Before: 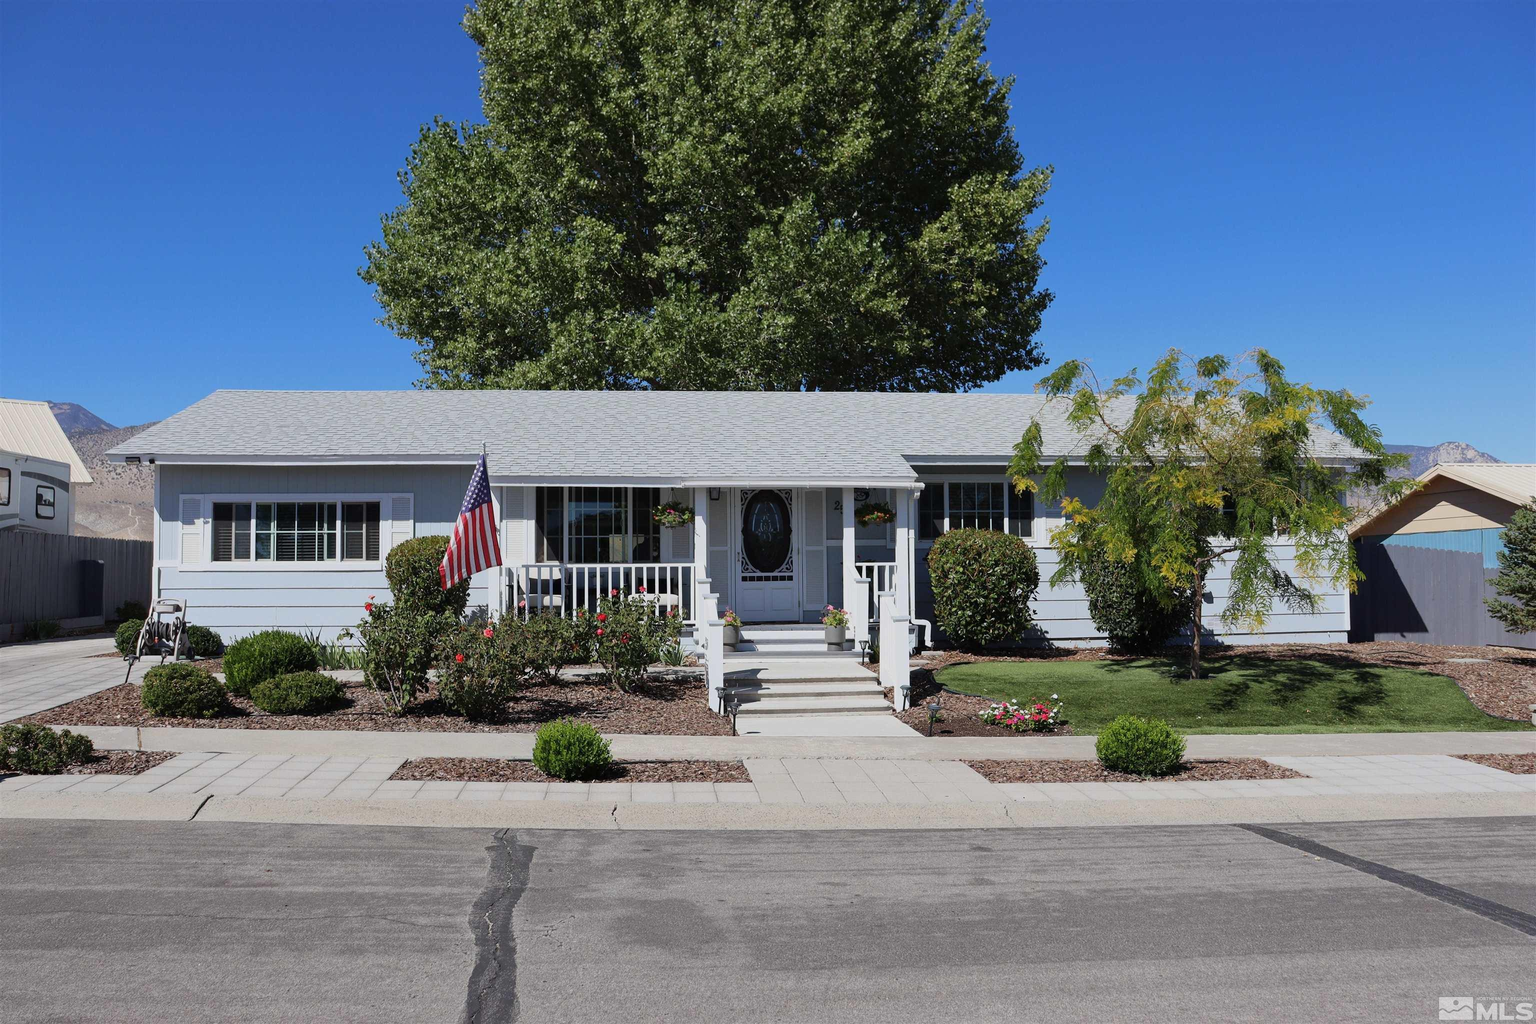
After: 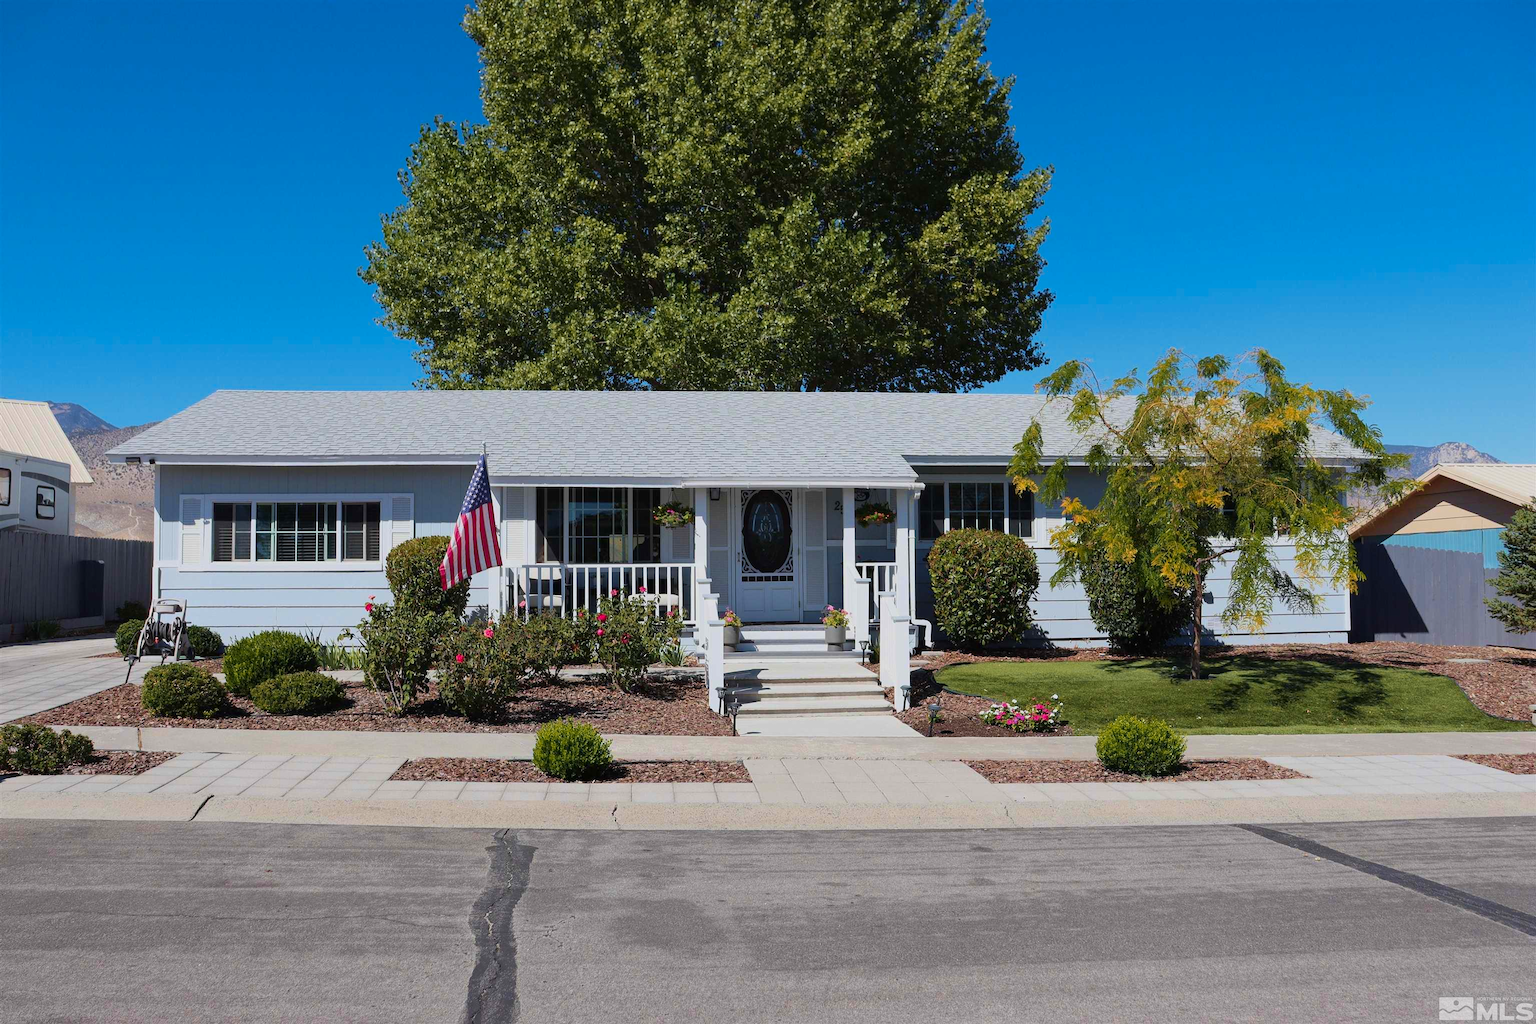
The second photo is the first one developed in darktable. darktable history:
color zones: curves: ch1 [(0.235, 0.558) (0.75, 0.5)]; ch2 [(0.25, 0.462) (0.749, 0.457)], mix 40.67%
velvia: on, module defaults
